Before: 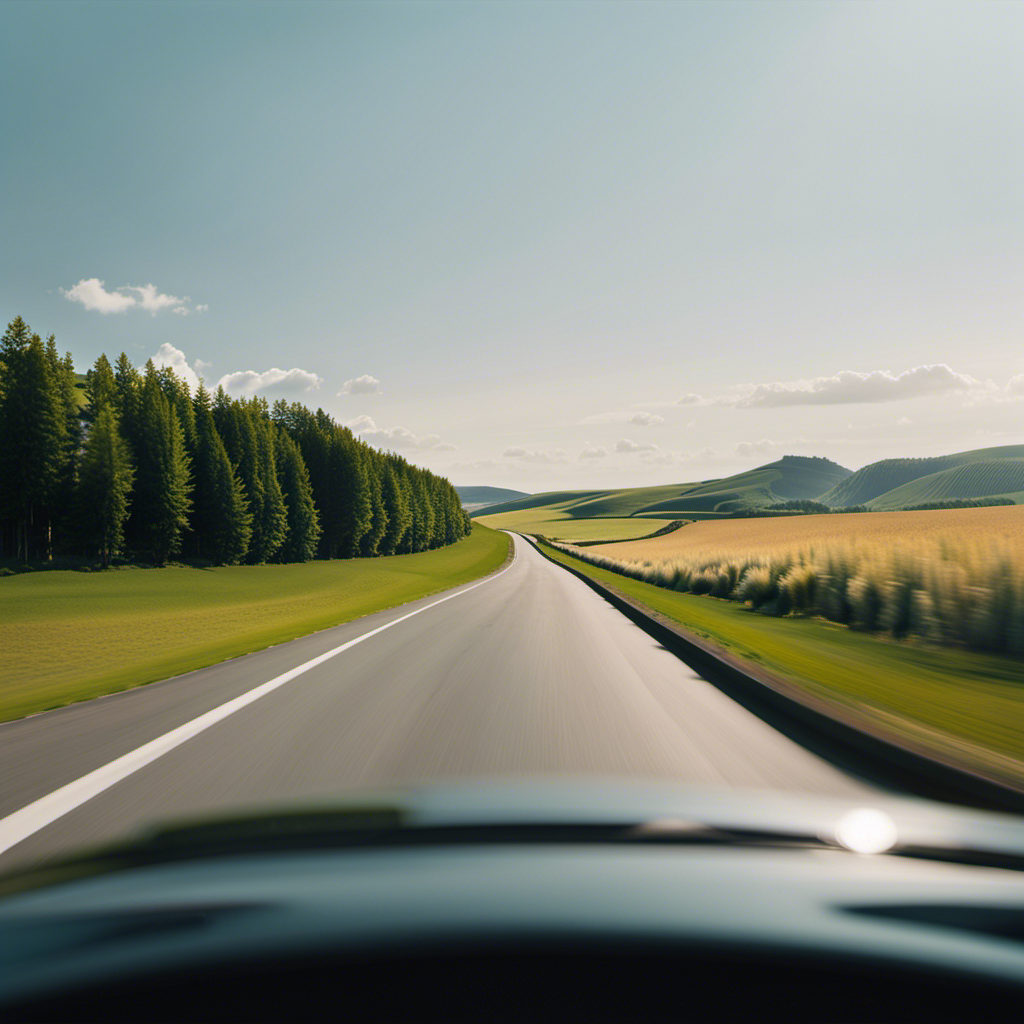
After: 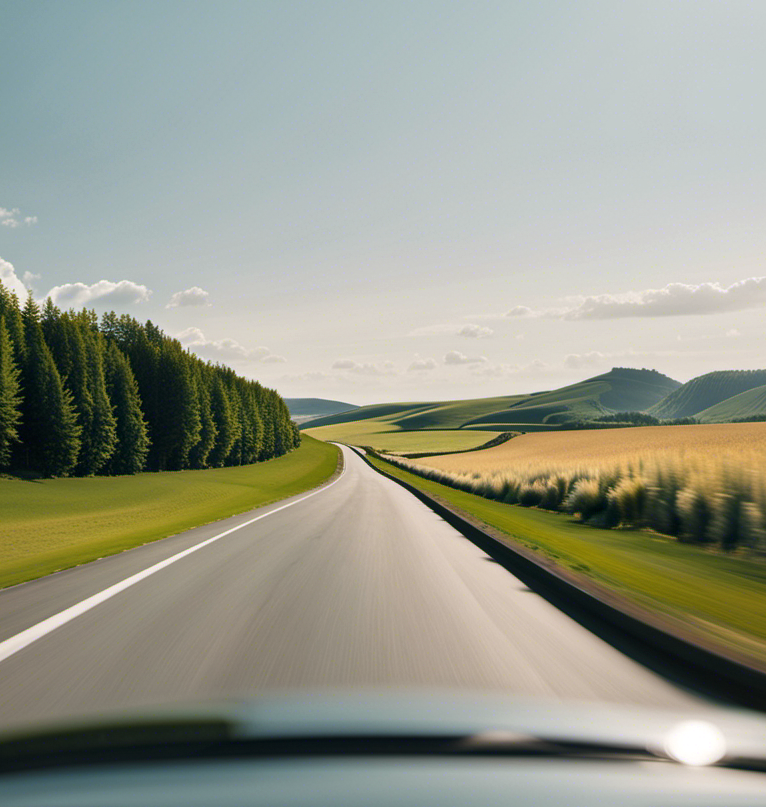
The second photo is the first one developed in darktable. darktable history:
local contrast: mode bilateral grid, contrast 25, coarseness 50, detail 123%, midtone range 0.2
crop: left 16.768%, top 8.653%, right 8.362%, bottom 12.485%
